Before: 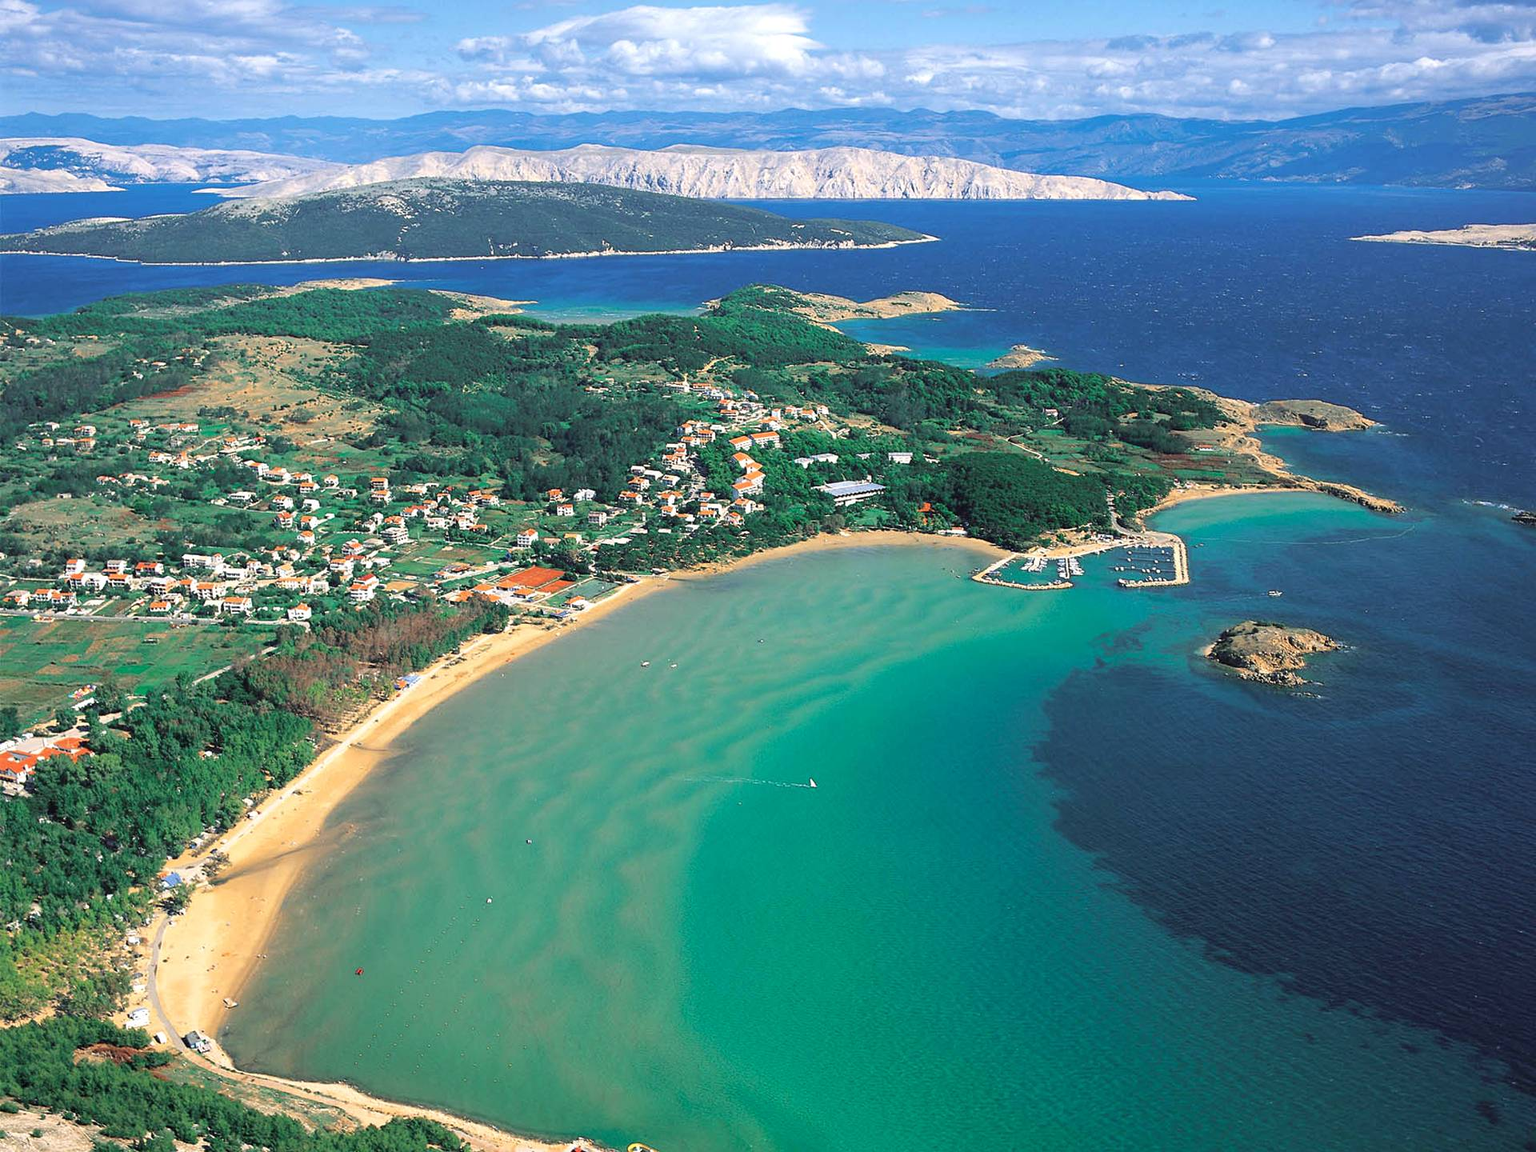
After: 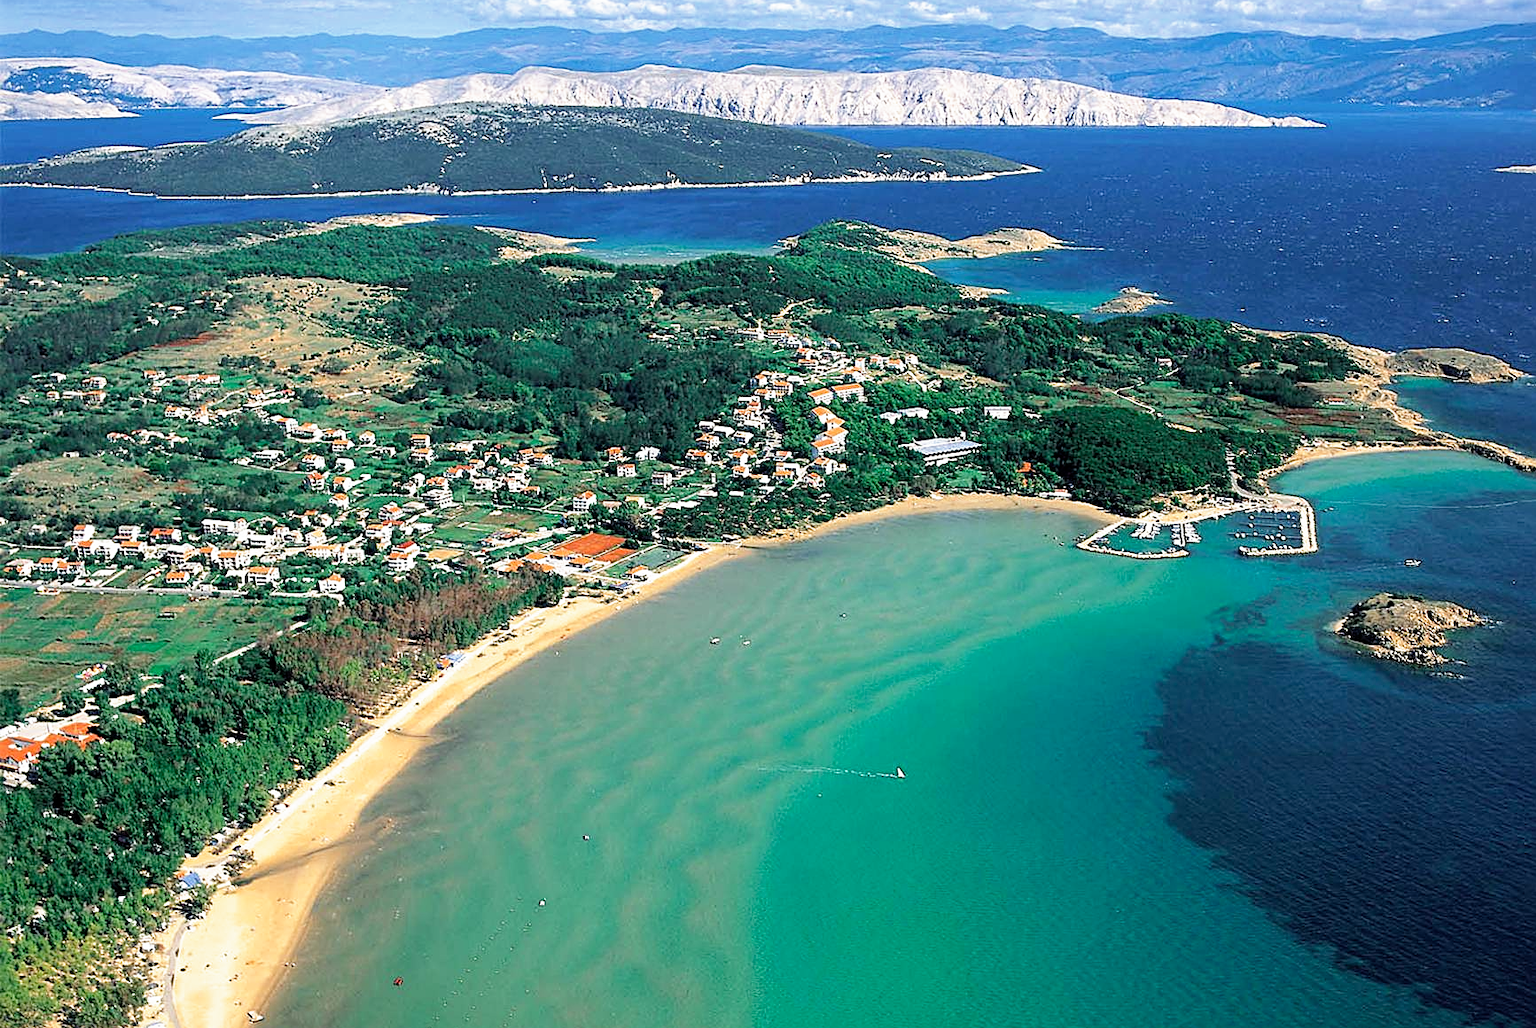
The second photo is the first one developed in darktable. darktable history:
crop: top 7.49%, right 9.717%, bottom 11.943%
shadows and highlights: shadows 25, highlights -25
color contrast: green-magenta contrast 0.84, blue-yellow contrast 0.86
filmic rgb: black relative exposure -8.7 EV, white relative exposure 2.7 EV, threshold 3 EV, target black luminance 0%, hardness 6.25, latitude 76.53%, contrast 1.326, shadows ↔ highlights balance -0.349%, preserve chrominance no, color science v4 (2020), enable highlight reconstruction true
sharpen: amount 0.478
